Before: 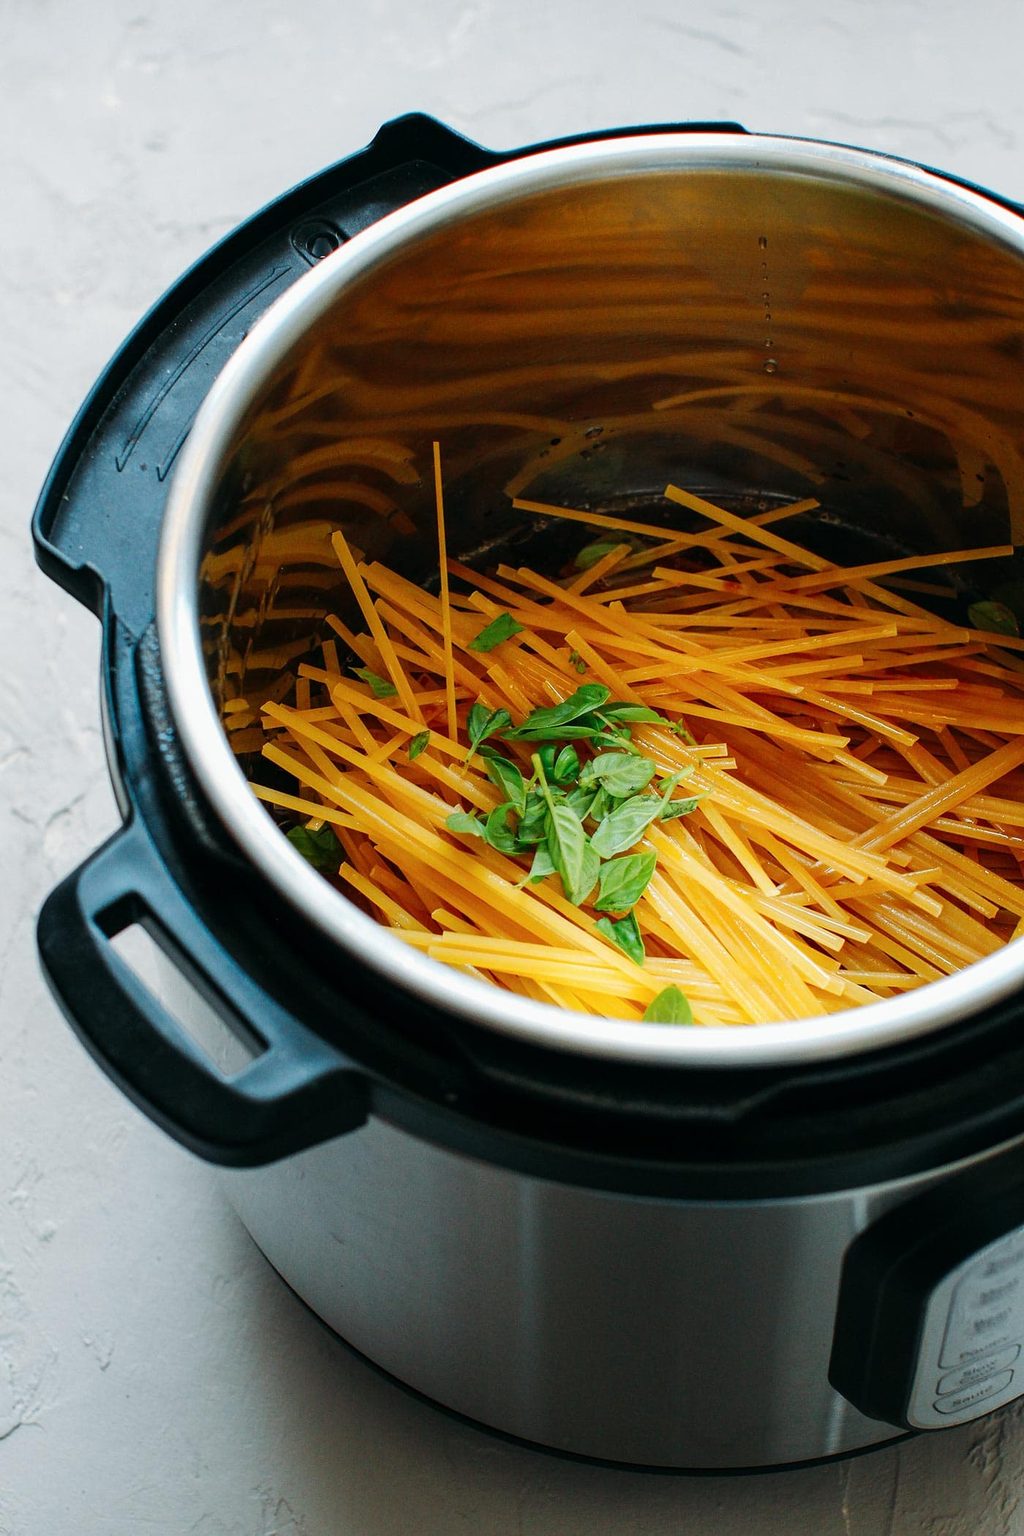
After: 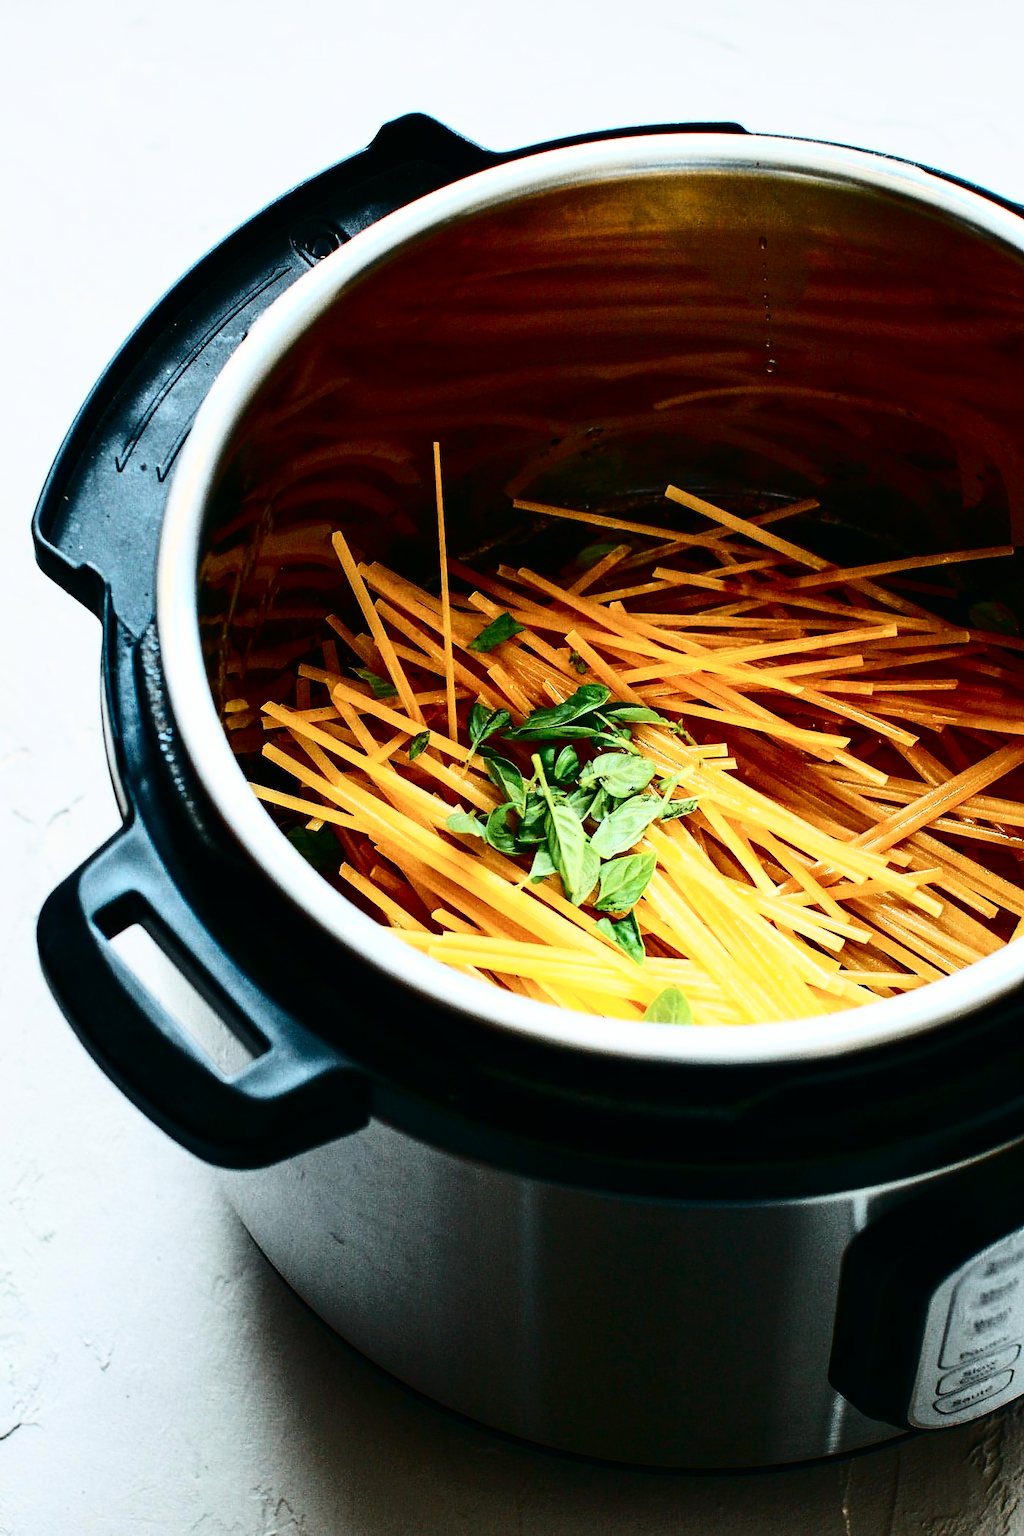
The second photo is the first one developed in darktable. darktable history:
shadows and highlights: shadows 29.8, highlights -30.42, low approximation 0.01, soften with gaussian
color zones: curves: ch1 [(0, 0.523) (0.143, 0.545) (0.286, 0.52) (0.429, 0.506) (0.571, 0.503) (0.714, 0.503) (0.857, 0.508) (1, 0.523)]
tone curve: curves: ch0 [(0, 0) (0.003, 0.004) (0.011, 0.006) (0.025, 0.008) (0.044, 0.012) (0.069, 0.017) (0.1, 0.021) (0.136, 0.029) (0.177, 0.043) (0.224, 0.062) (0.277, 0.108) (0.335, 0.166) (0.399, 0.301) (0.468, 0.467) (0.543, 0.64) (0.623, 0.803) (0.709, 0.908) (0.801, 0.969) (0.898, 0.988) (1, 1)], color space Lab, independent channels, preserve colors none
